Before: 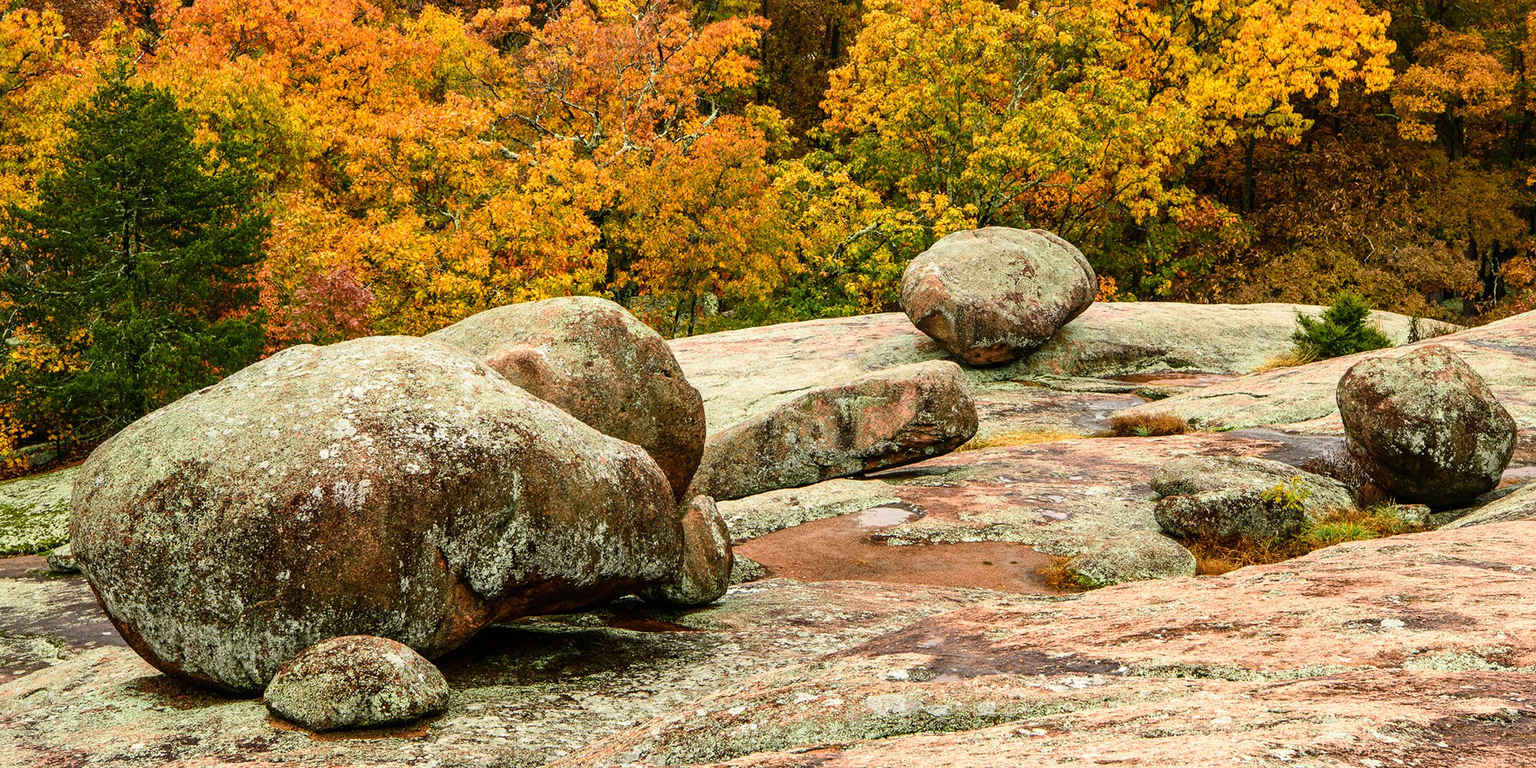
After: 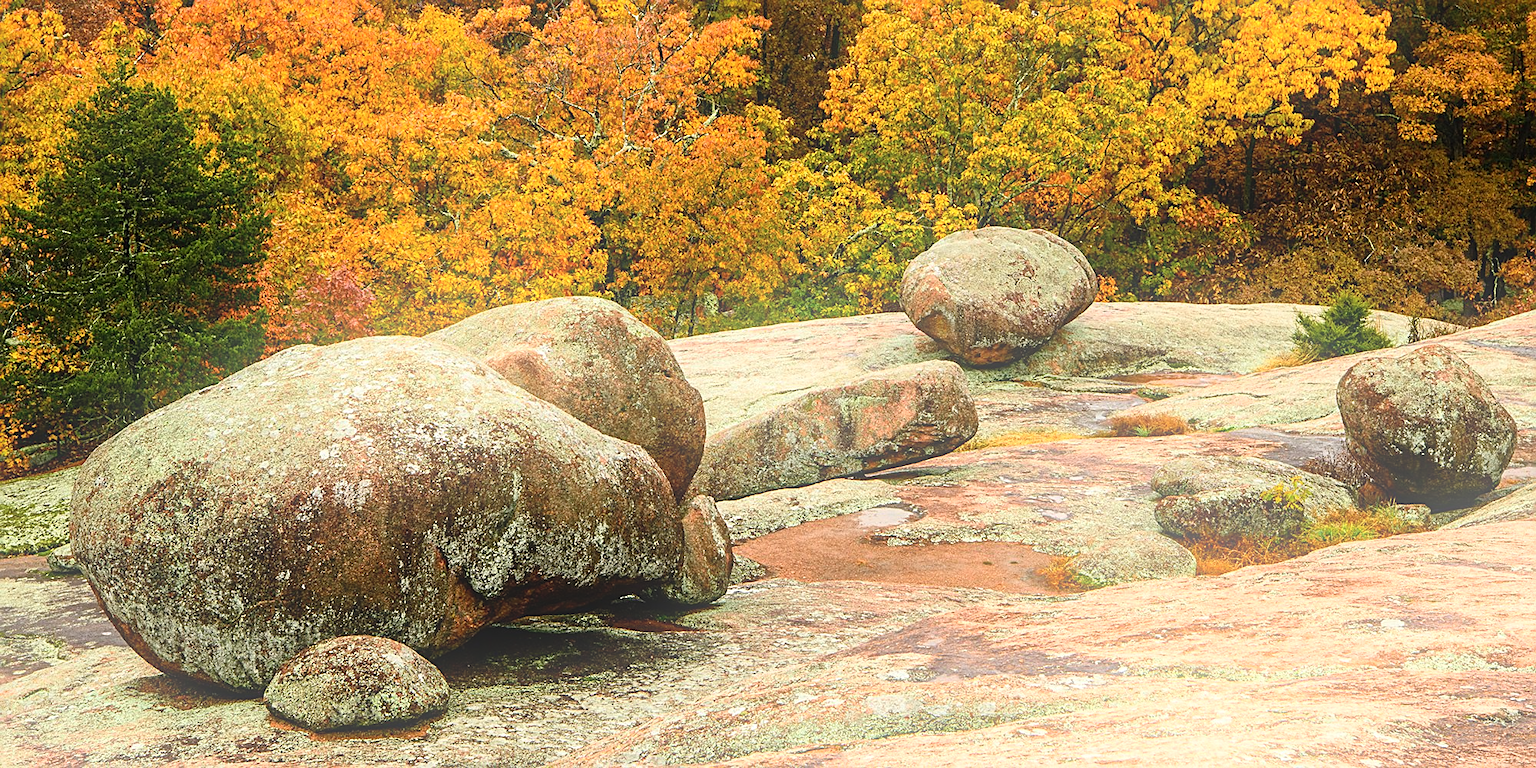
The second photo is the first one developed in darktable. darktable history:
bloom: on, module defaults
sharpen: on, module defaults
